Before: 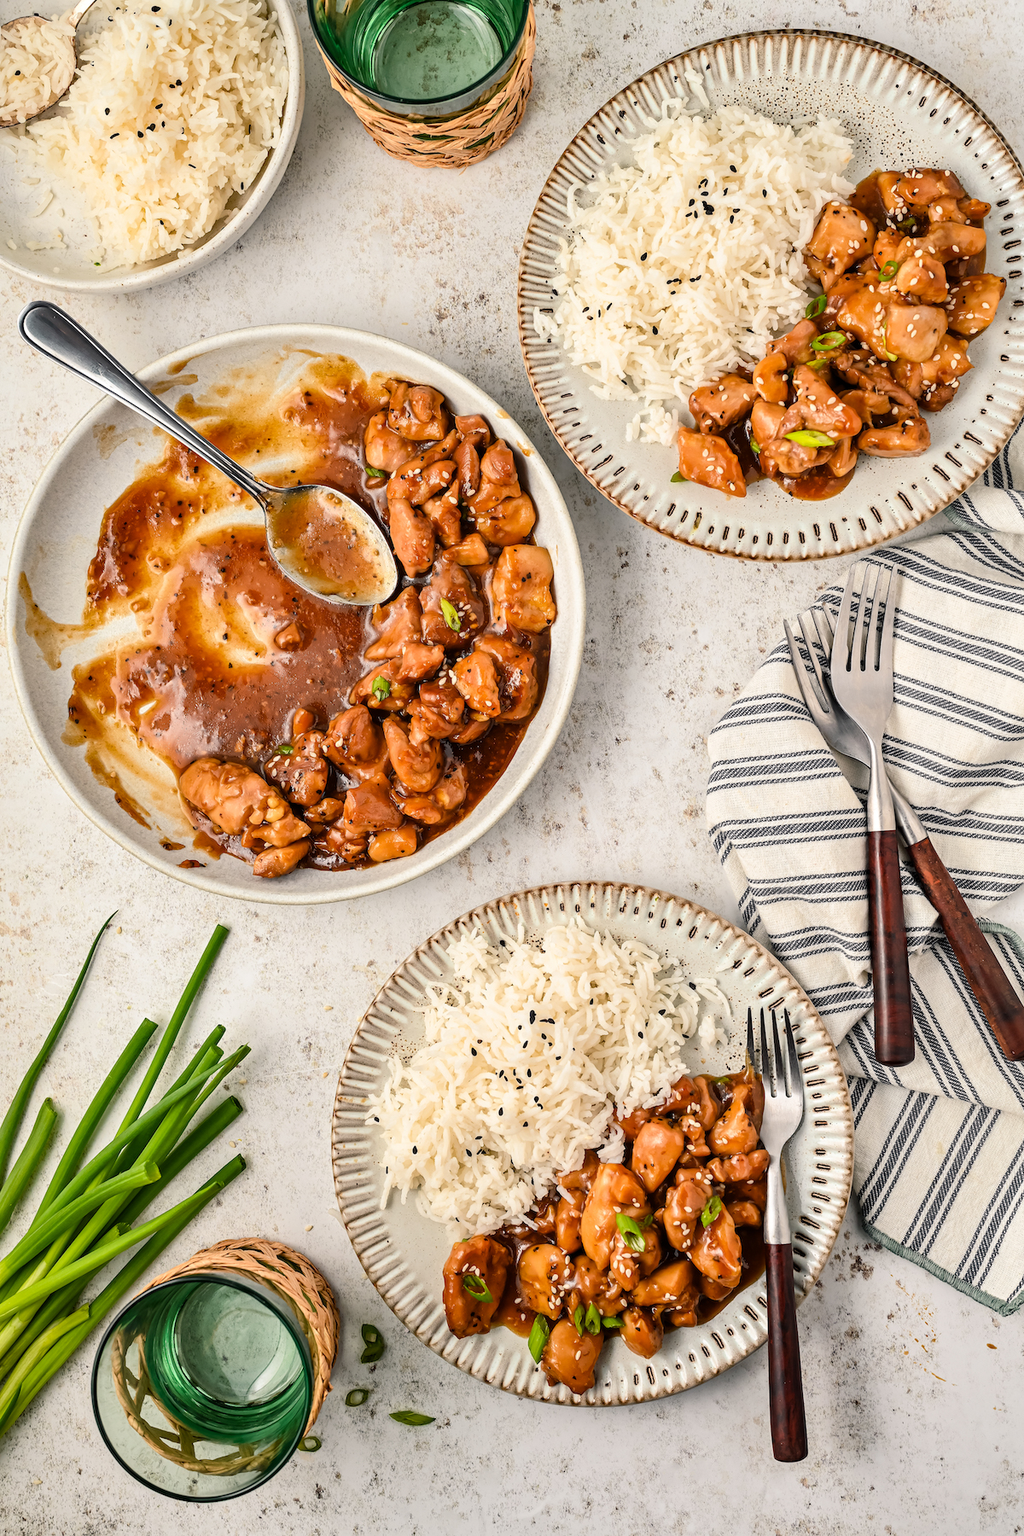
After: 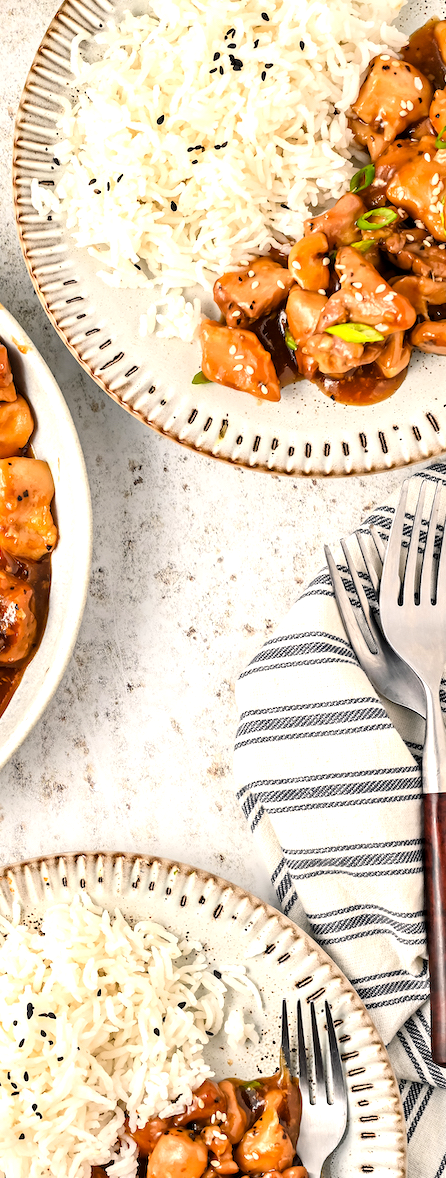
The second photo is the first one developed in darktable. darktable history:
exposure: black level correction 0.001, exposure 0.499 EV, compensate exposure bias true, compensate highlight preservation false
crop and rotate: left 49.512%, top 10.098%, right 13.265%, bottom 24.418%
